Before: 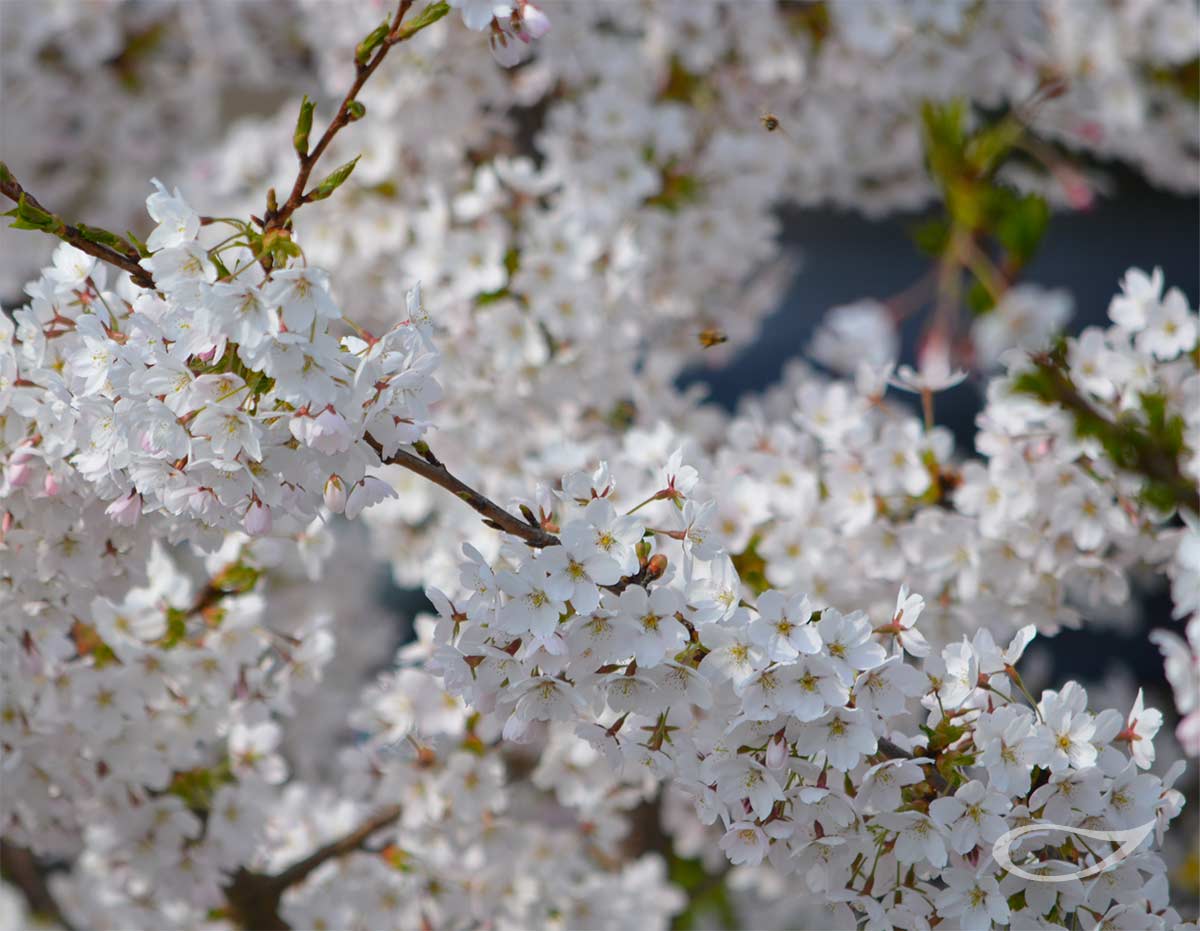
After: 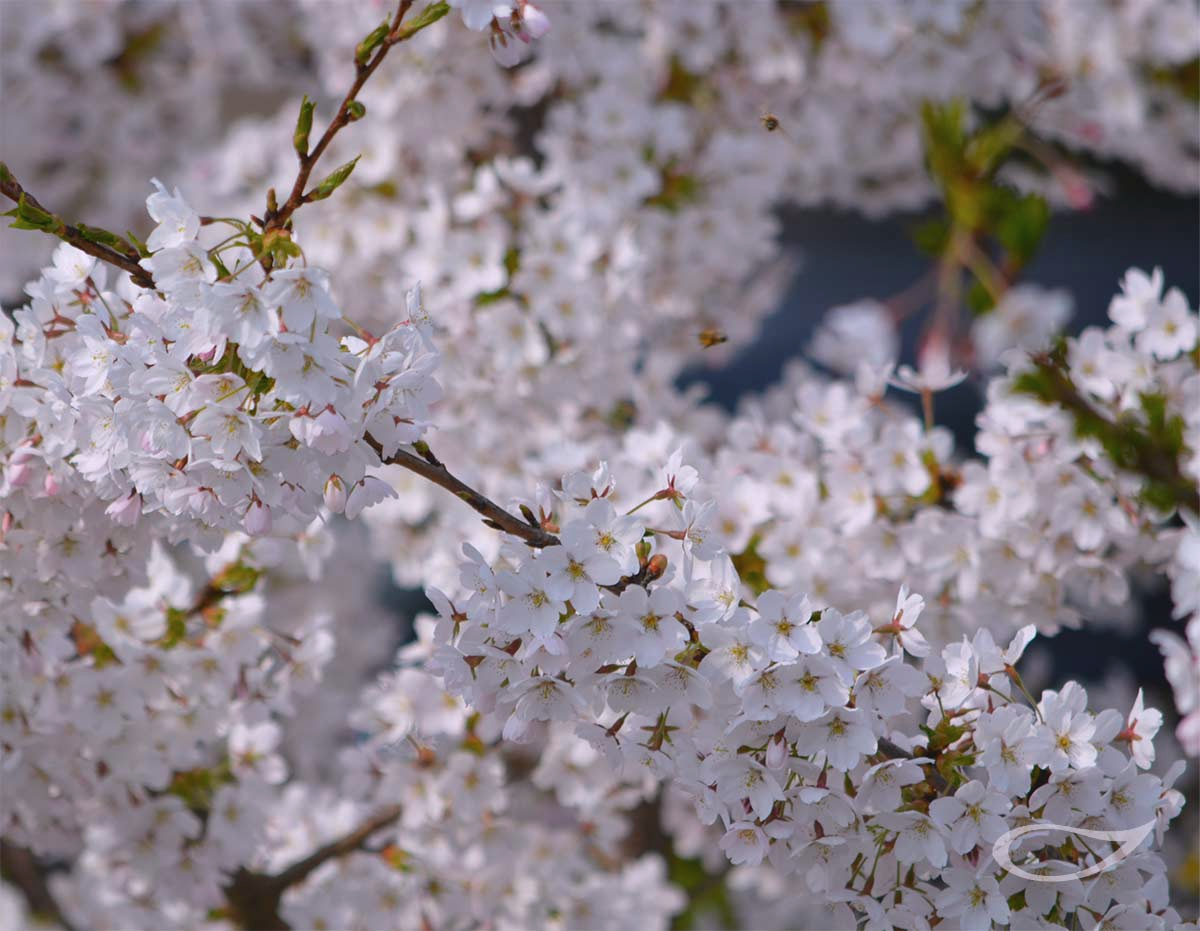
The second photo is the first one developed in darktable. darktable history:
contrast brightness saturation: contrast -0.08, brightness -0.04, saturation -0.11
white balance: red 1.05, blue 1.072
